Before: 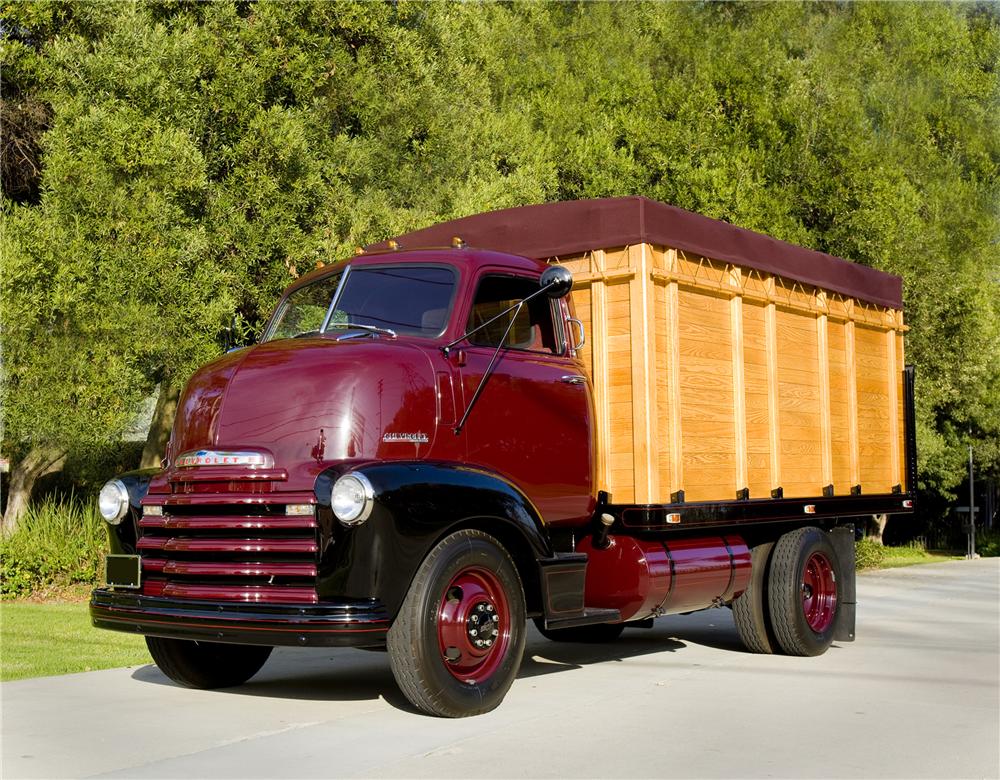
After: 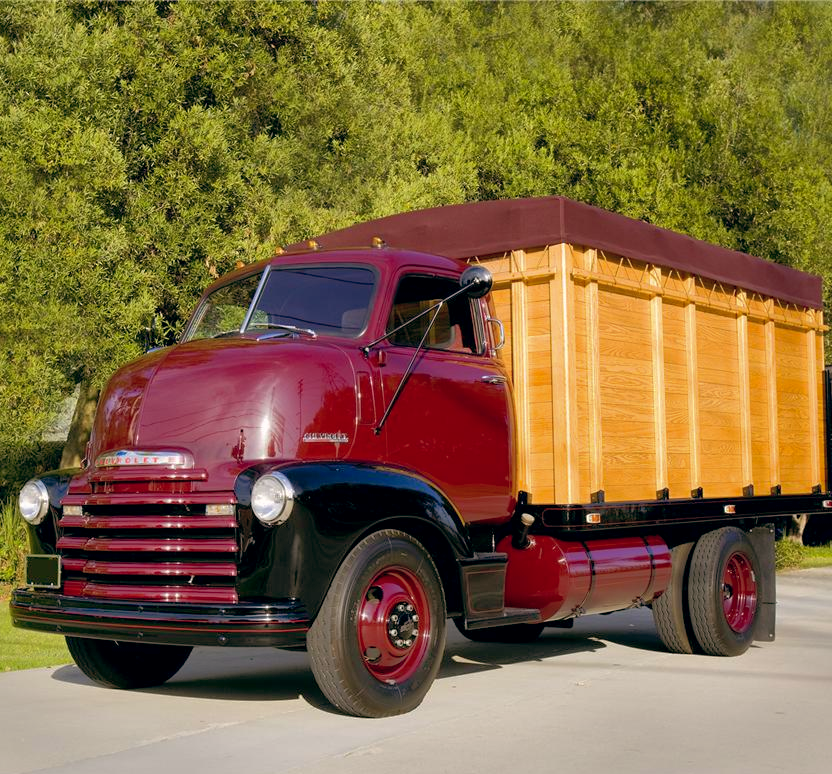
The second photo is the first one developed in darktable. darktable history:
crop: left 8.026%, right 7.374%
color balance: lift [0.998, 0.998, 1.001, 1.002], gamma [0.995, 1.025, 0.992, 0.975], gain [0.995, 1.02, 0.997, 0.98]
shadows and highlights: on, module defaults
